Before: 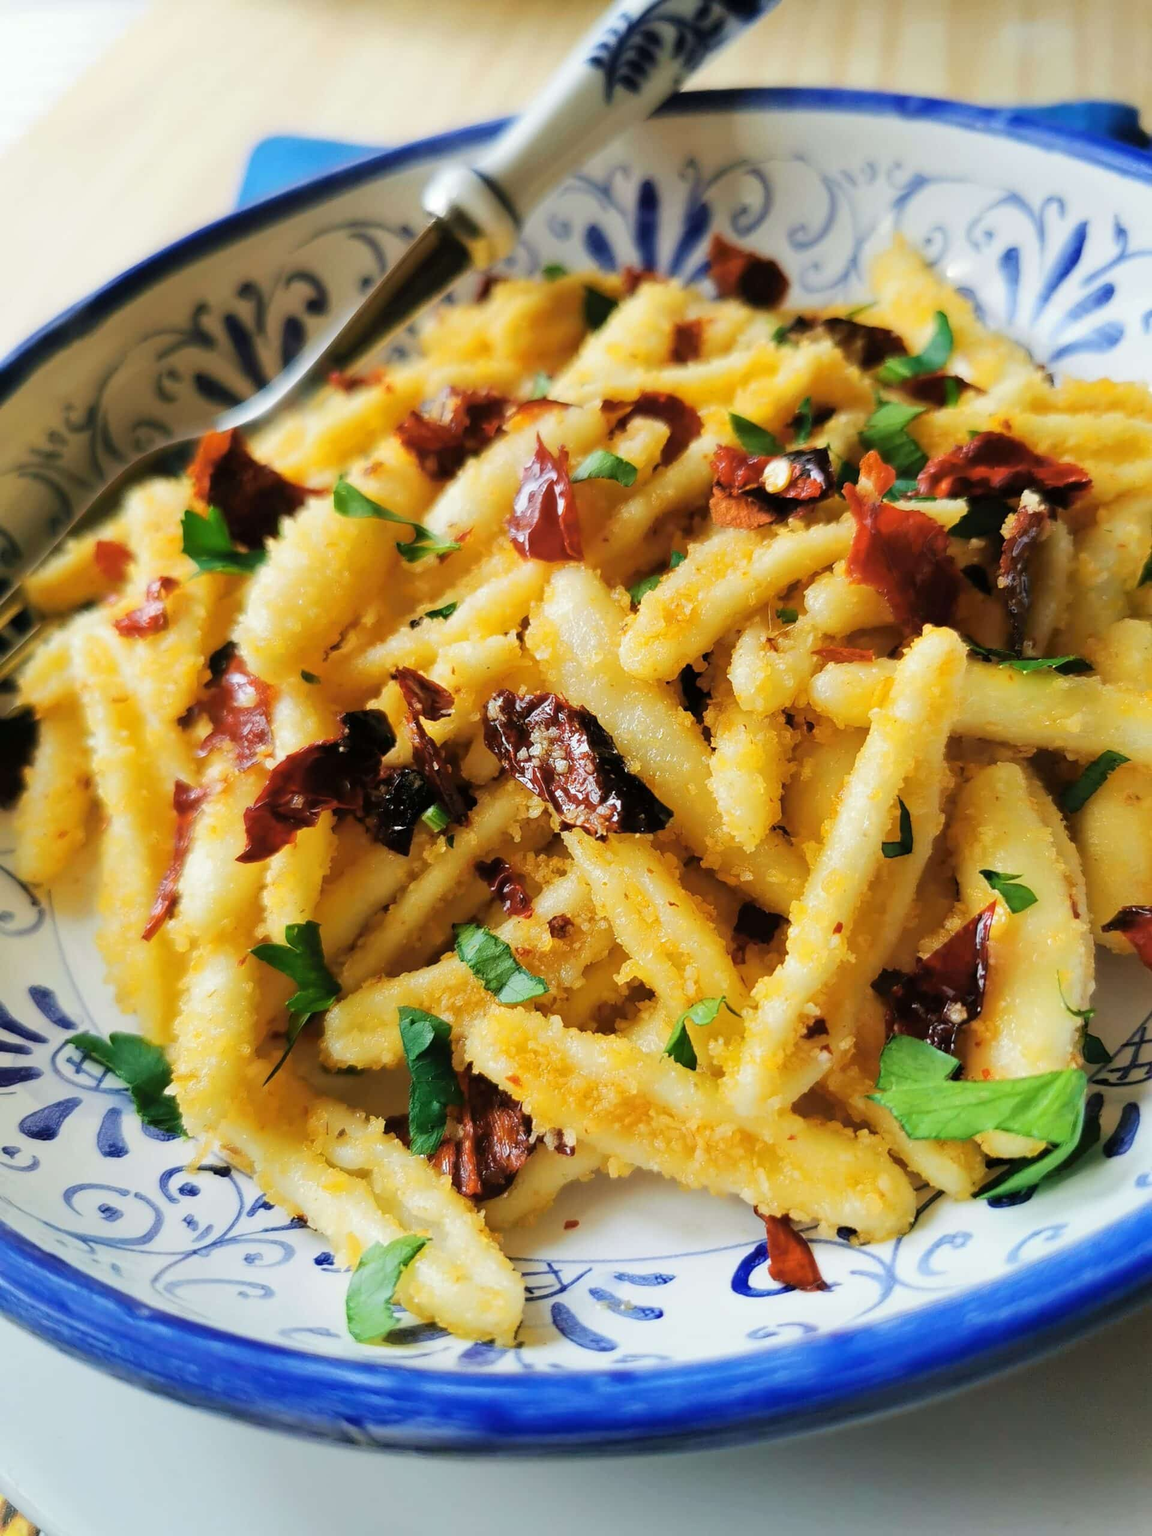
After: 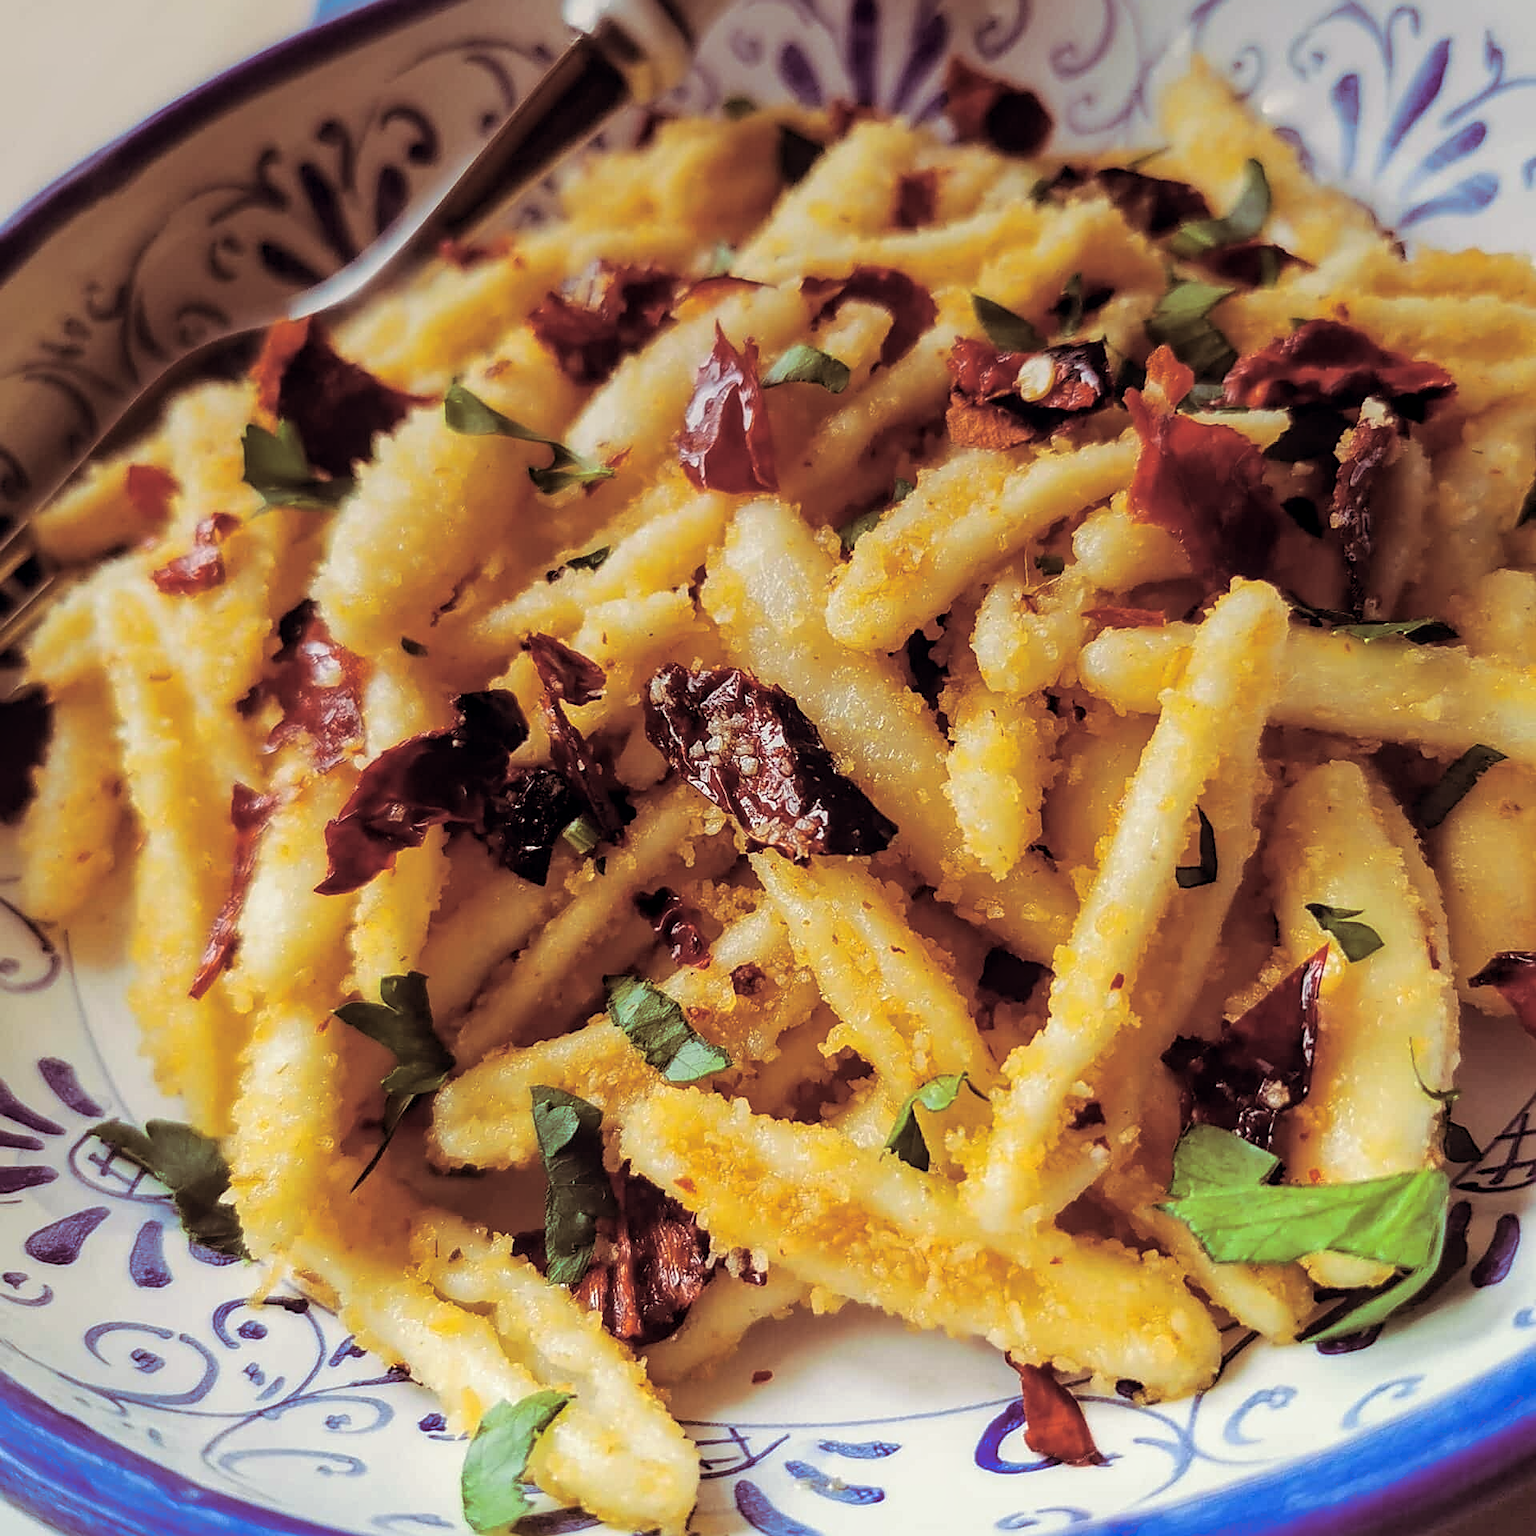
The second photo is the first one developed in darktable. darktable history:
color balance rgb: shadows lift › hue 87.51°, highlights gain › chroma 1.62%, highlights gain › hue 55.1°, global offset › chroma 0.06%, global offset › hue 253.66°, linear chroma grading › global chroma 0.5%
local contrast: on, module defaults
graduated density: on, module defaults
sharpen: on, module defaults
split-toning: on, module defaults
crop and rotate: top 12.5%, bottom 12.5%
white balance: red 1, blue 1
